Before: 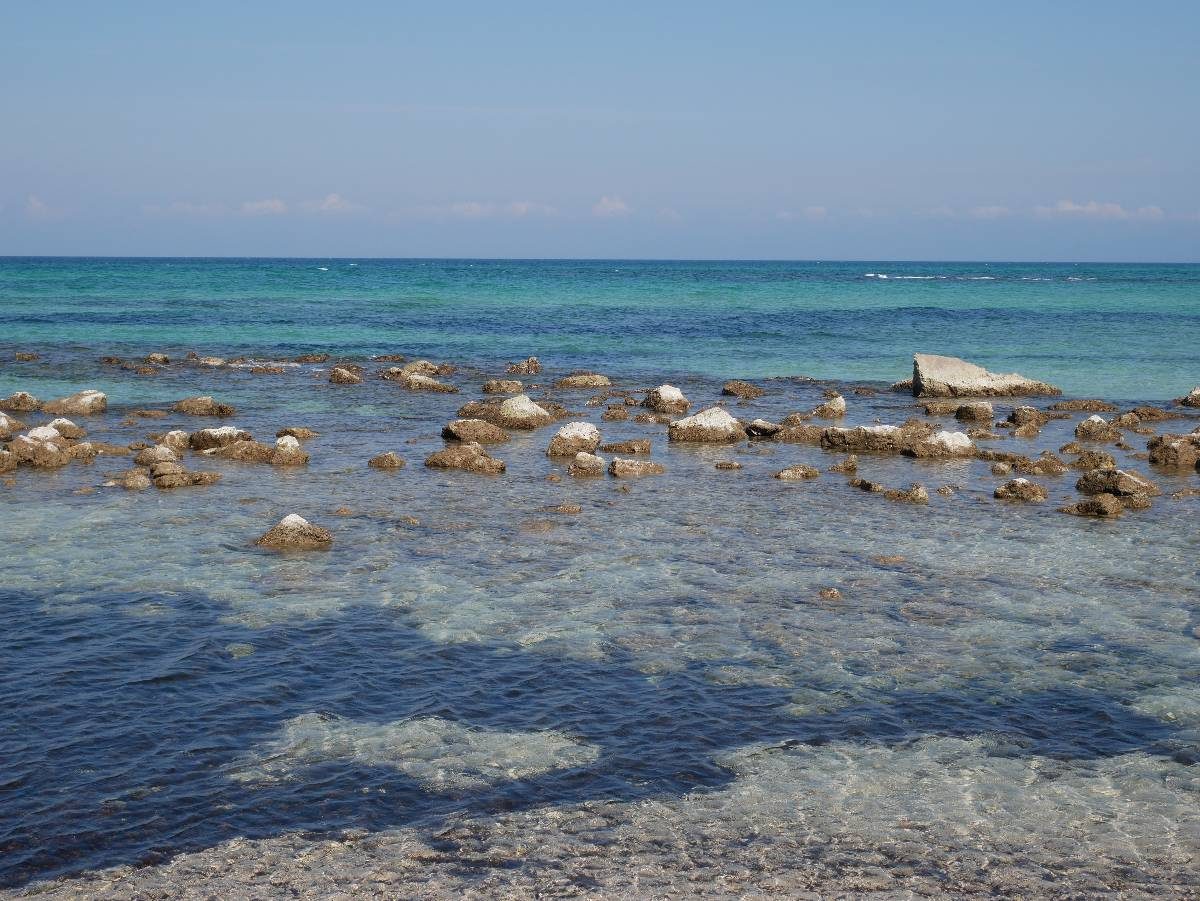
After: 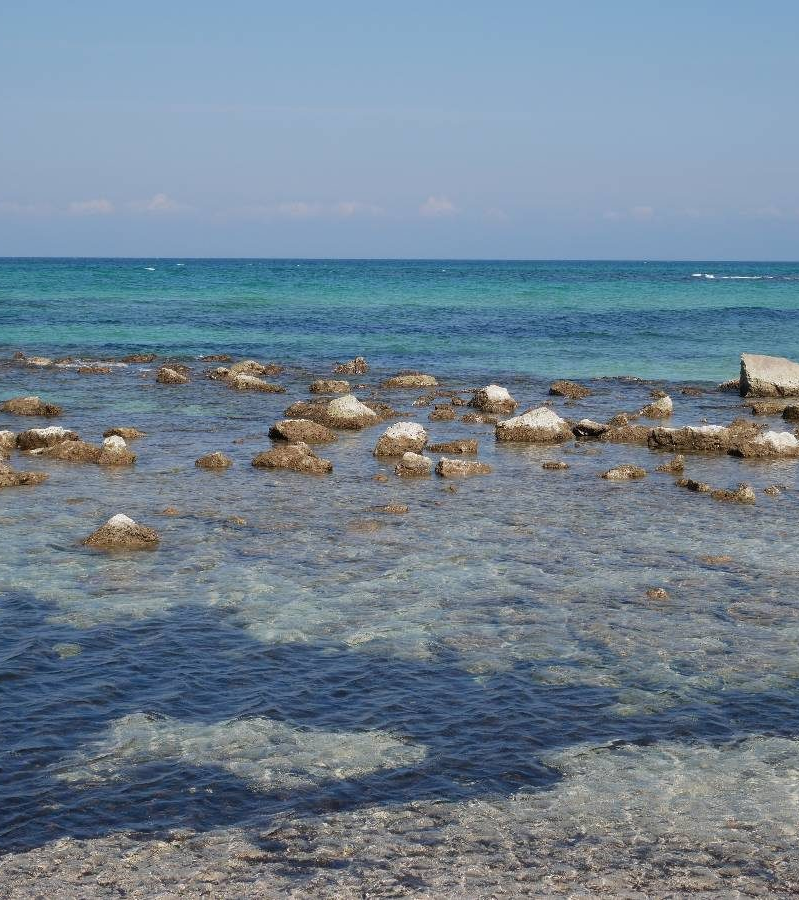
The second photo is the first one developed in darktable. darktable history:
crop and rotate: left 14.485%, right 18.88%
